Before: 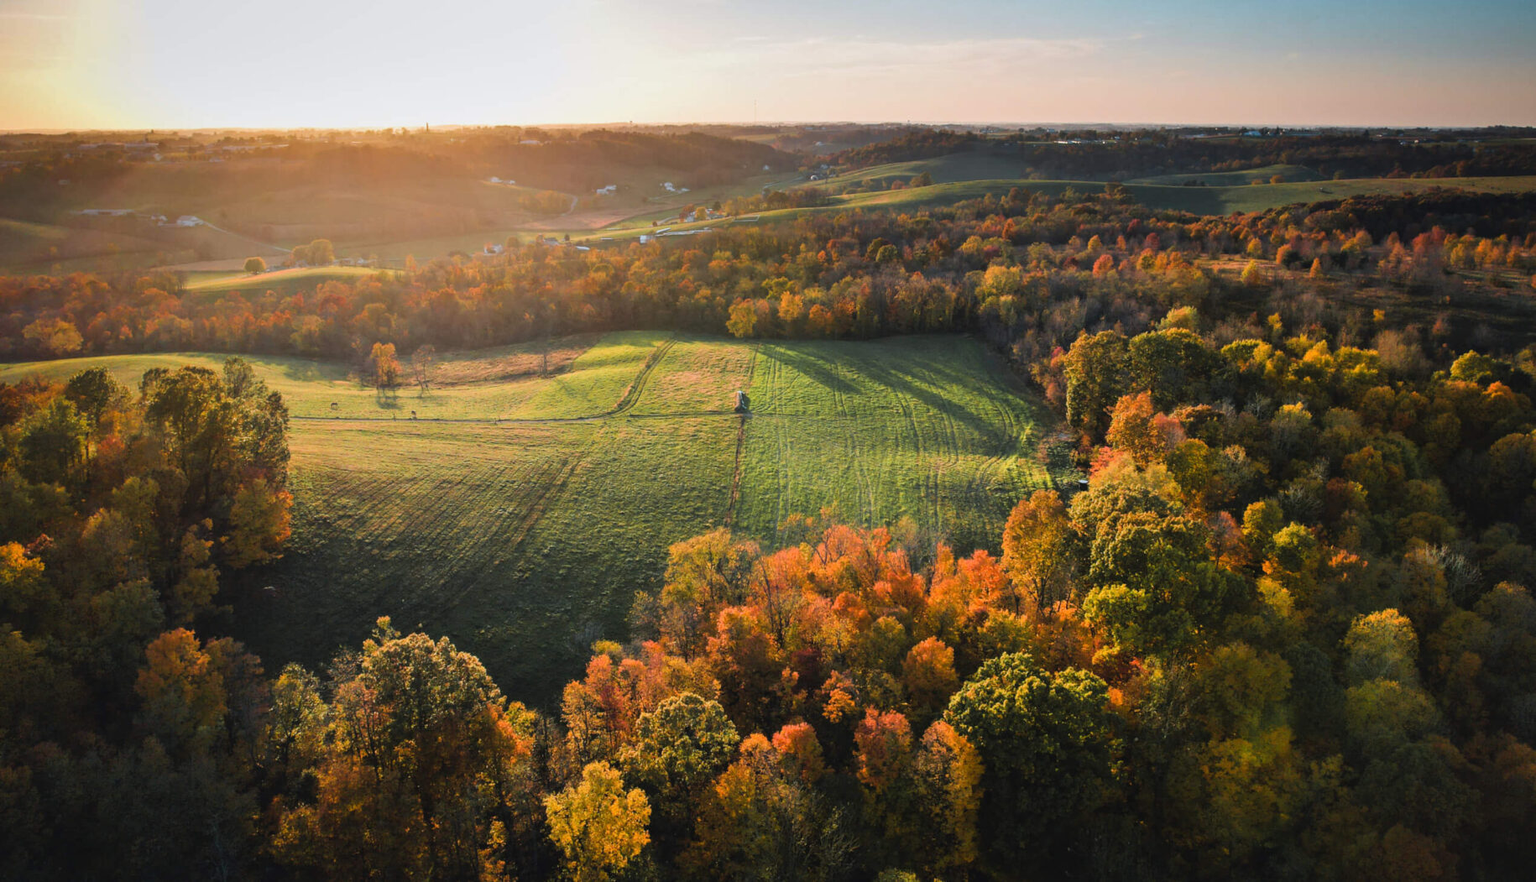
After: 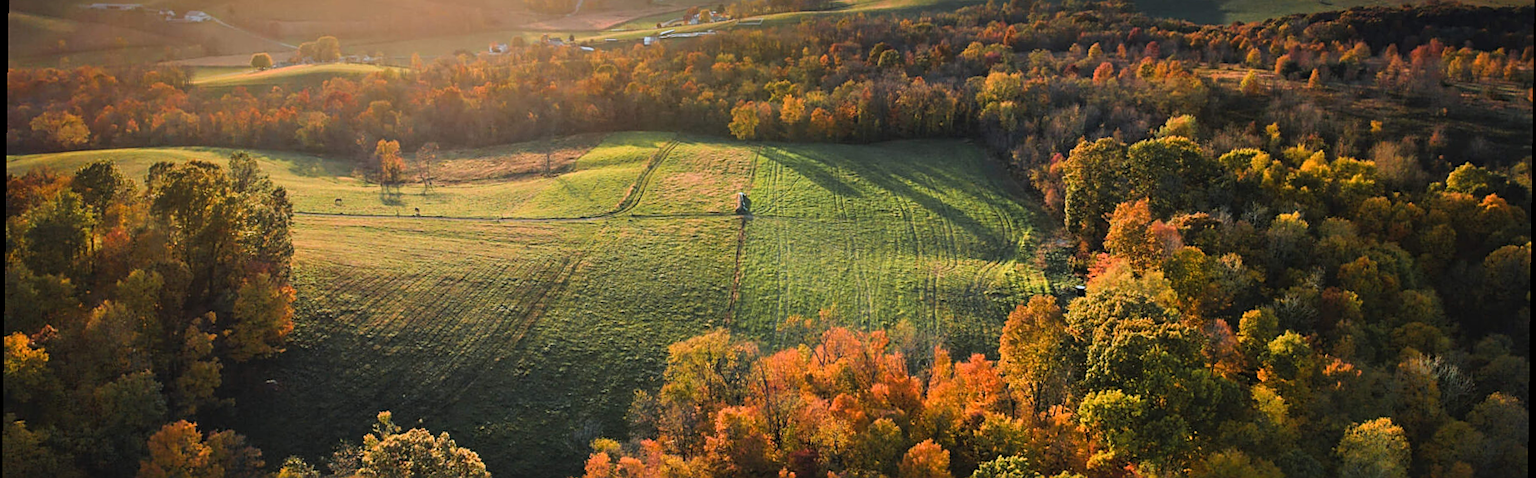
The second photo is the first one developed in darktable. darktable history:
crop and rotate: top 23.043%, bottom 23.437%
sharpen: on, module defaults
rotate and perspective: rotation 0.8°, automatic cropping off
